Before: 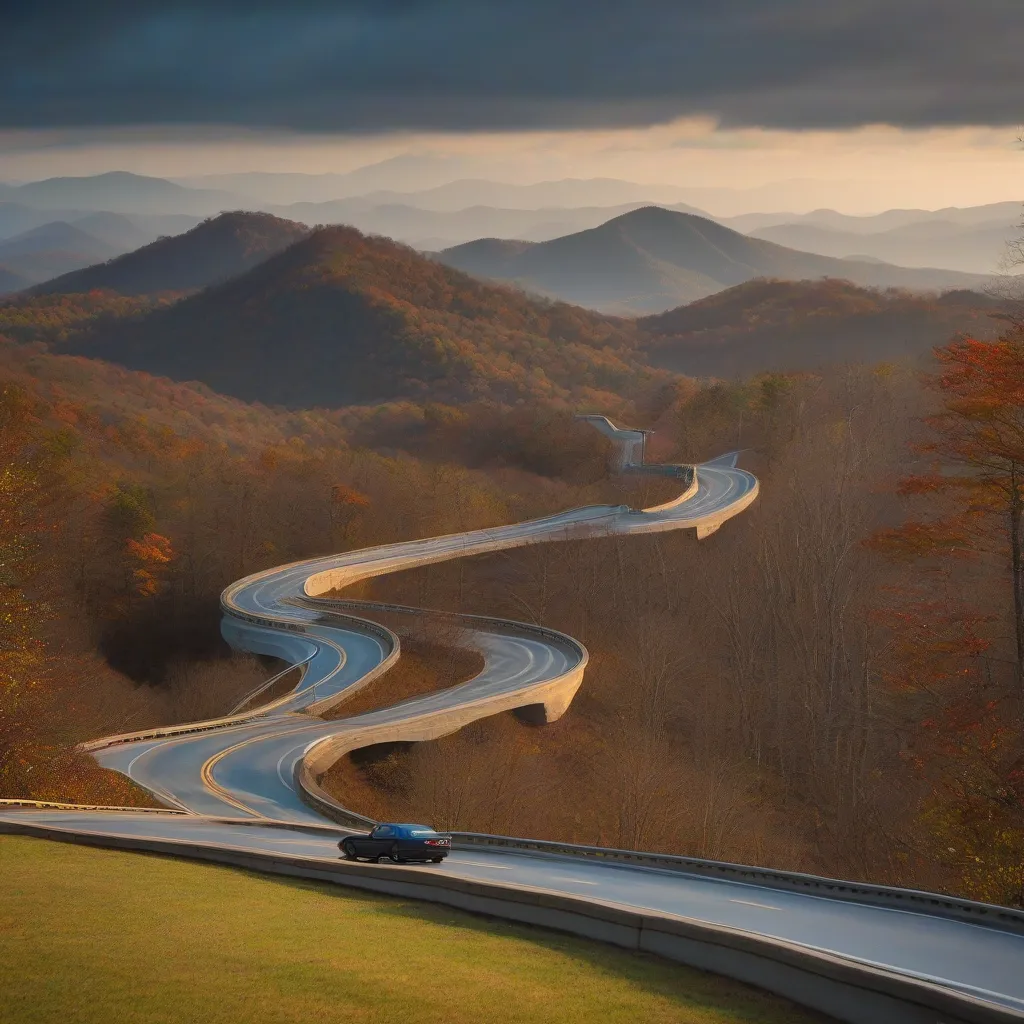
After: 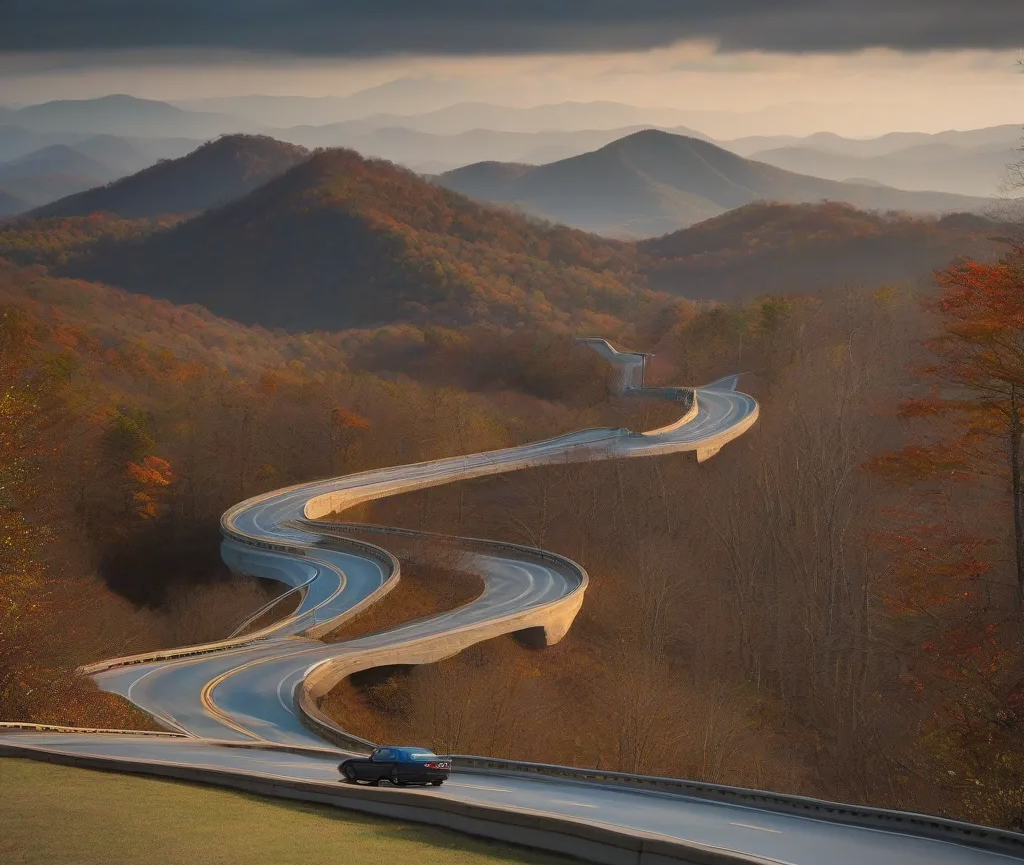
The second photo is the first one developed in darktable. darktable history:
crop: top 7.598%, bottom 7.866%
vignetting: fall-off start 97.64%, fall-off radius 100.3%, brightness -0.266, width/height ratio 1.369, unbound false
